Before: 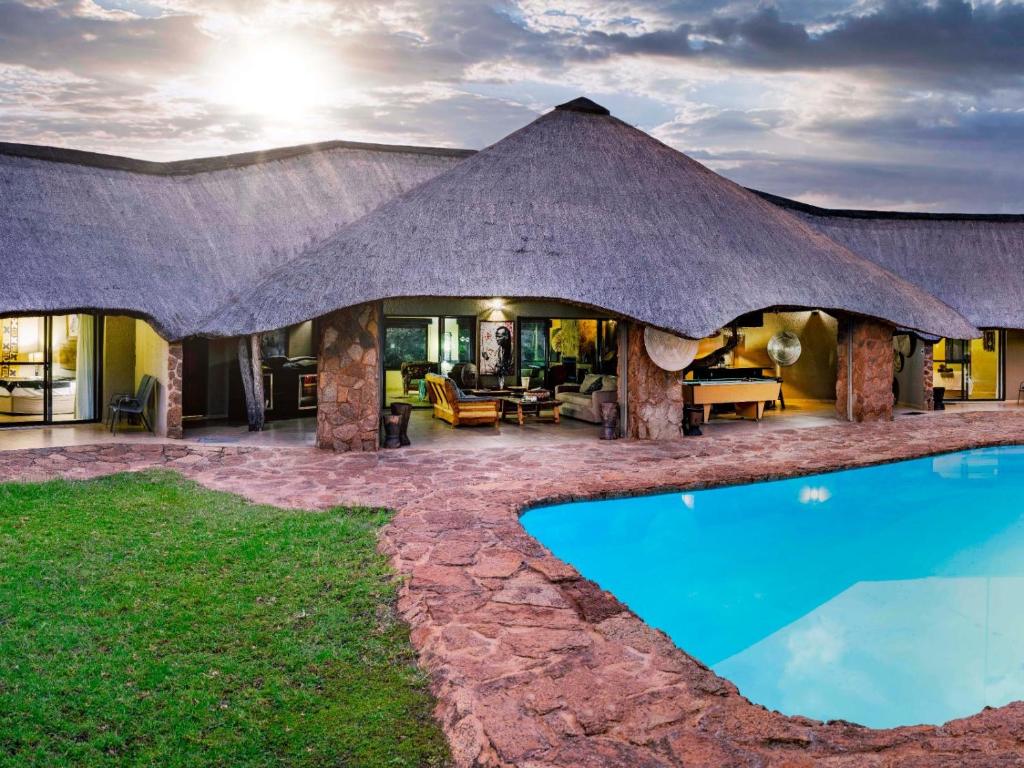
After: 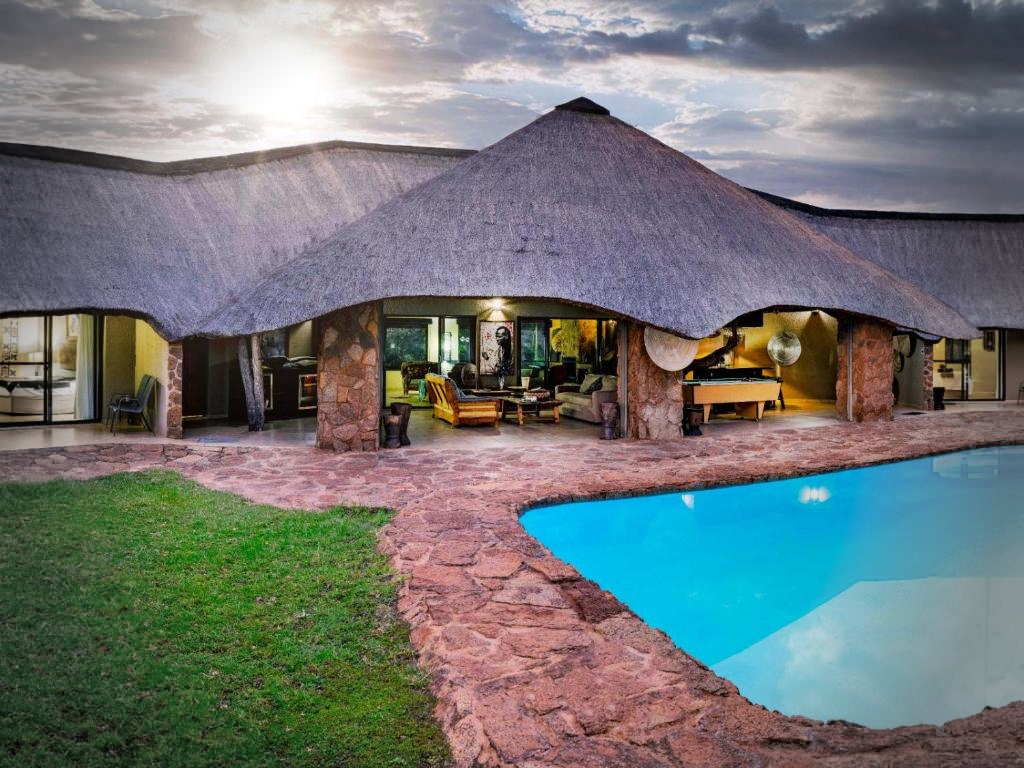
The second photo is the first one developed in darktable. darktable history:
vignetting: fall-off start 69.31%, fall-off radius 29.34%, width/height ratio 0.99, shape 0.849
